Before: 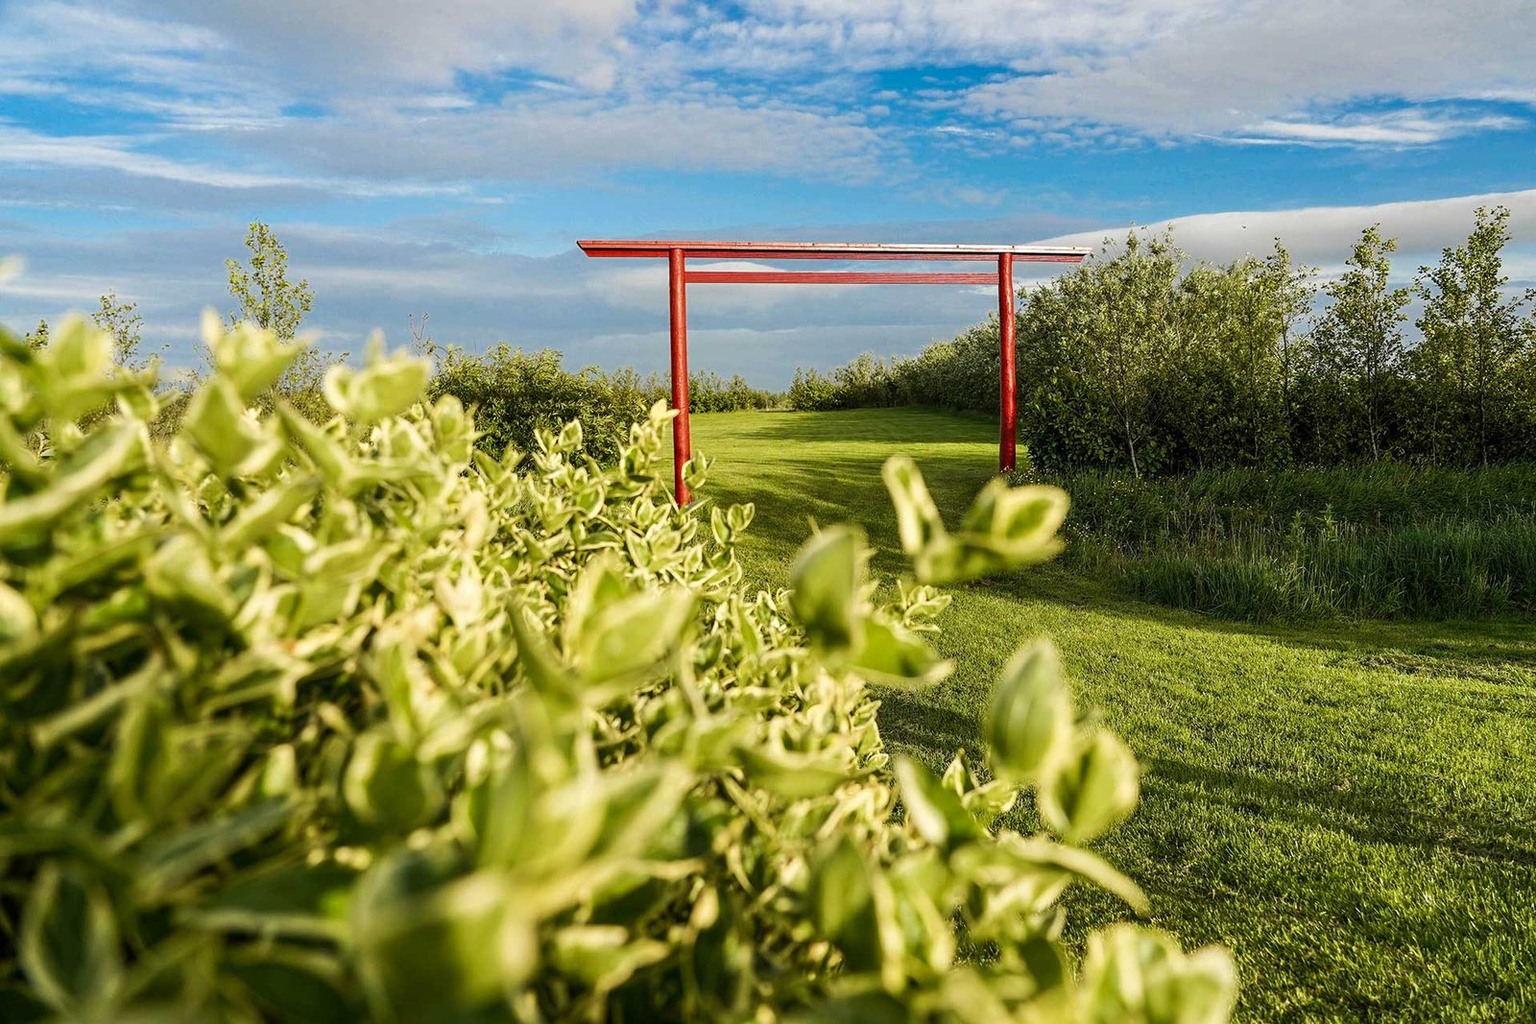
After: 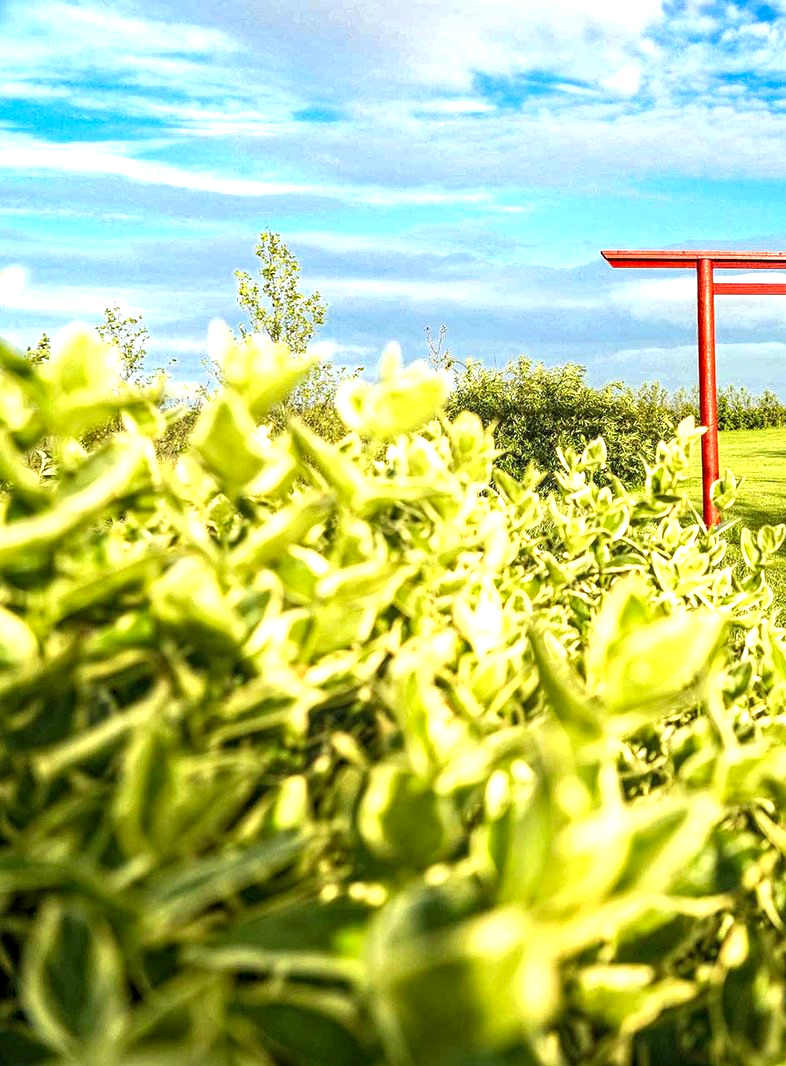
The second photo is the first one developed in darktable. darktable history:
crop and rotate: left 0%, top 0%, right 50.845%
exposure: exposure 1.061 EV, compensate highlight preservation false
local contrast: on, module defaults
white balance: red 0.978, blue 0.999
haze removal: compatibility mode true, adaptive false
tone equalizer: on, module defaults
